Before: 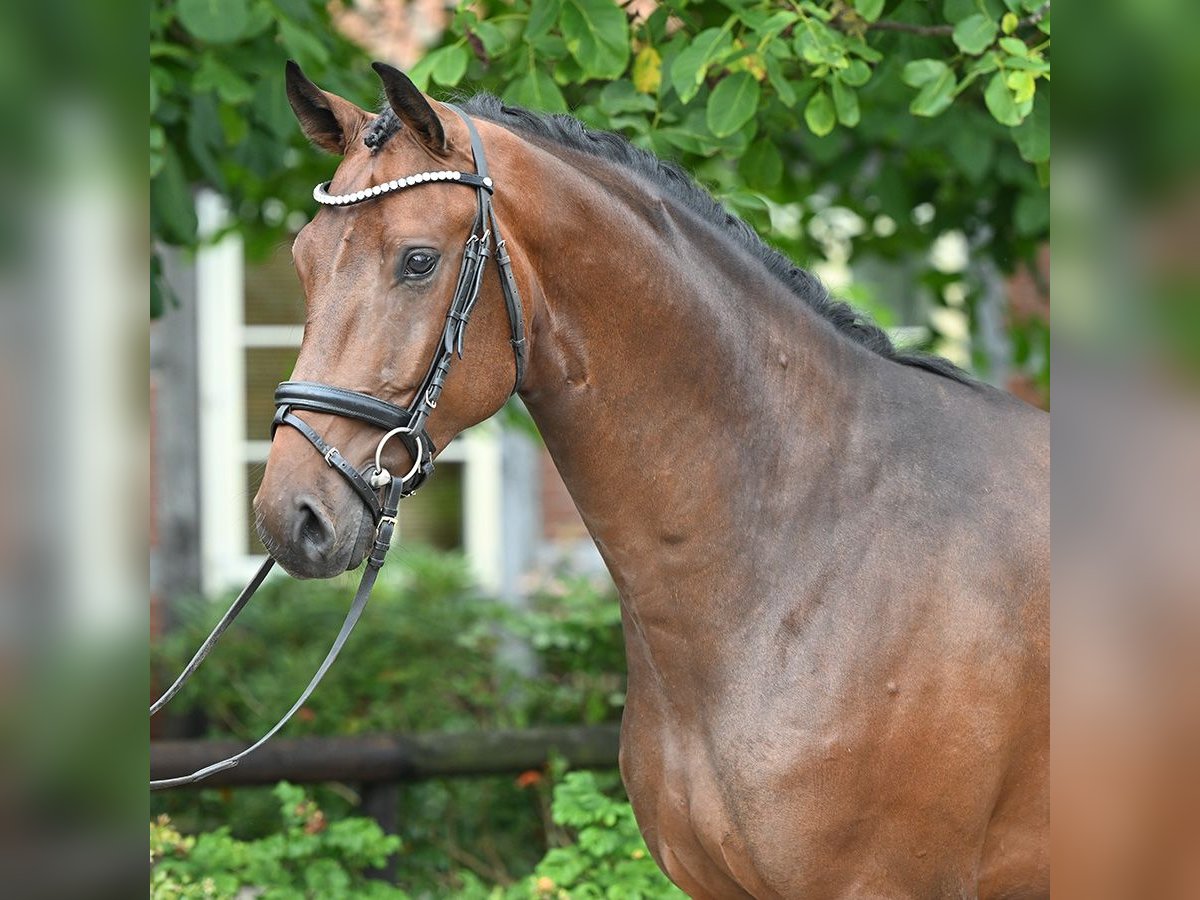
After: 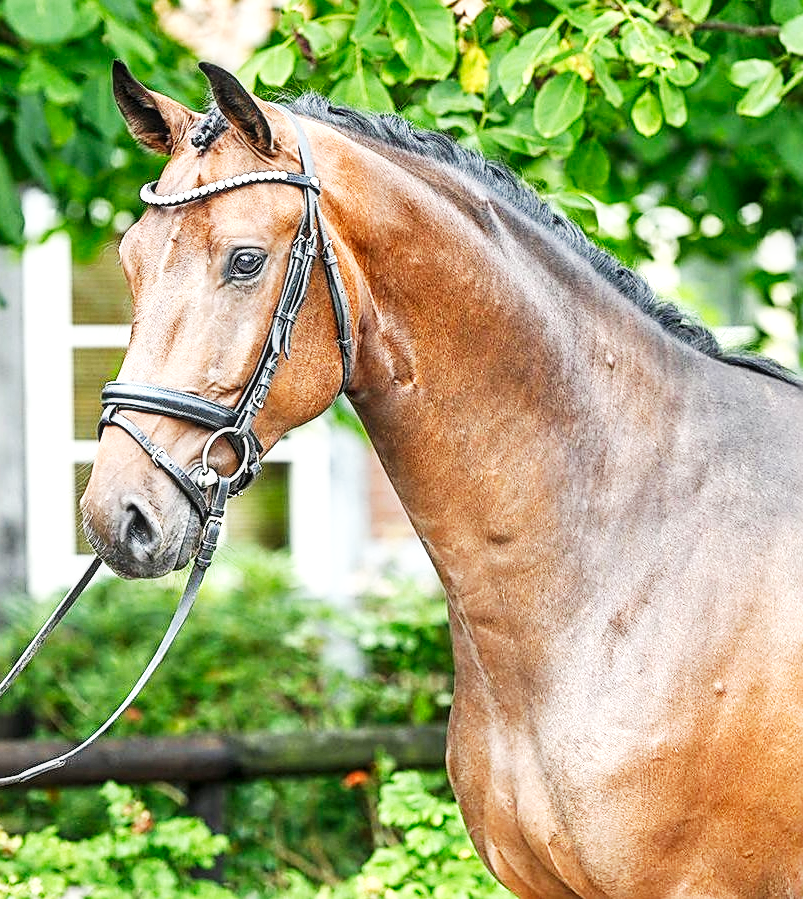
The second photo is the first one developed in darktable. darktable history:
base curve: curves: ch0 [(0, 0) (0.007, 0.004) (0.027, 0.03) (0.046, 0.07) (0.207, 0.54) (0.442, 0.872) (0.673, 0.972) (1, 1)], preserve colors none
local contrast: on, module defaults
sharpen: on, module defaults
crop and rotate: left 14.447%, right 18.594%
